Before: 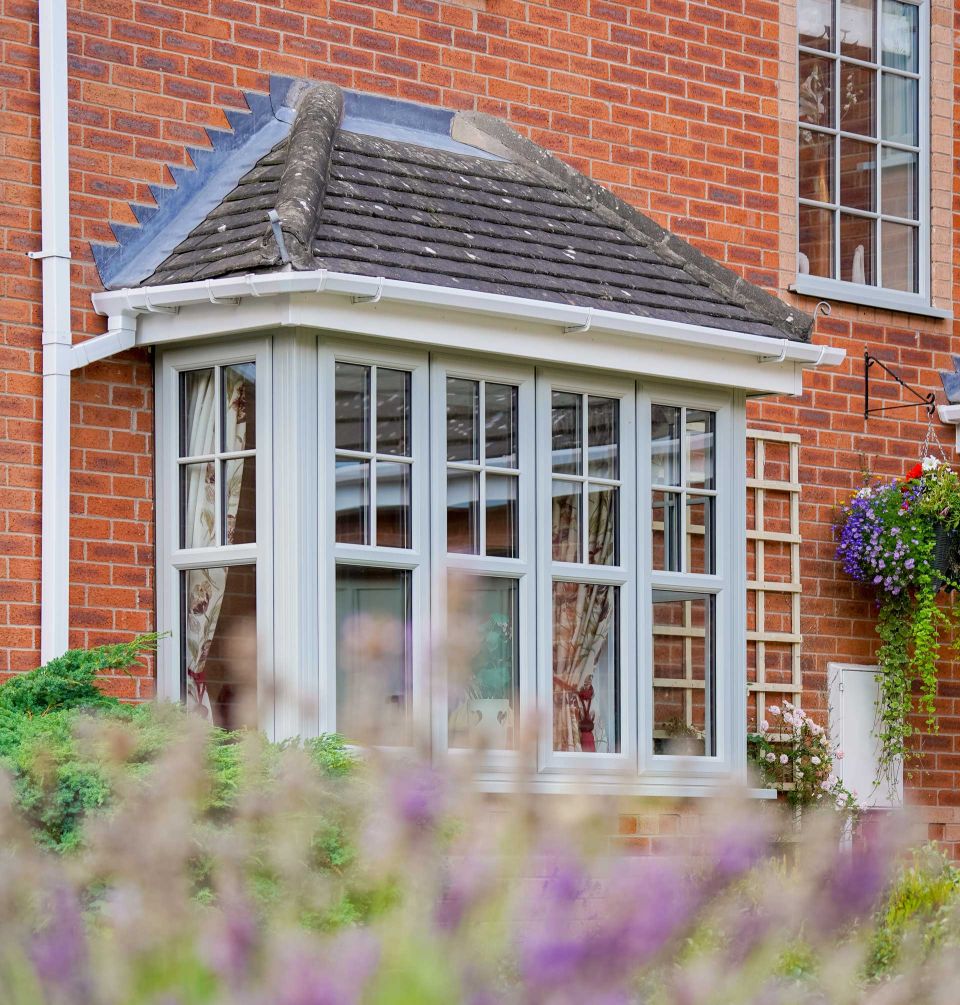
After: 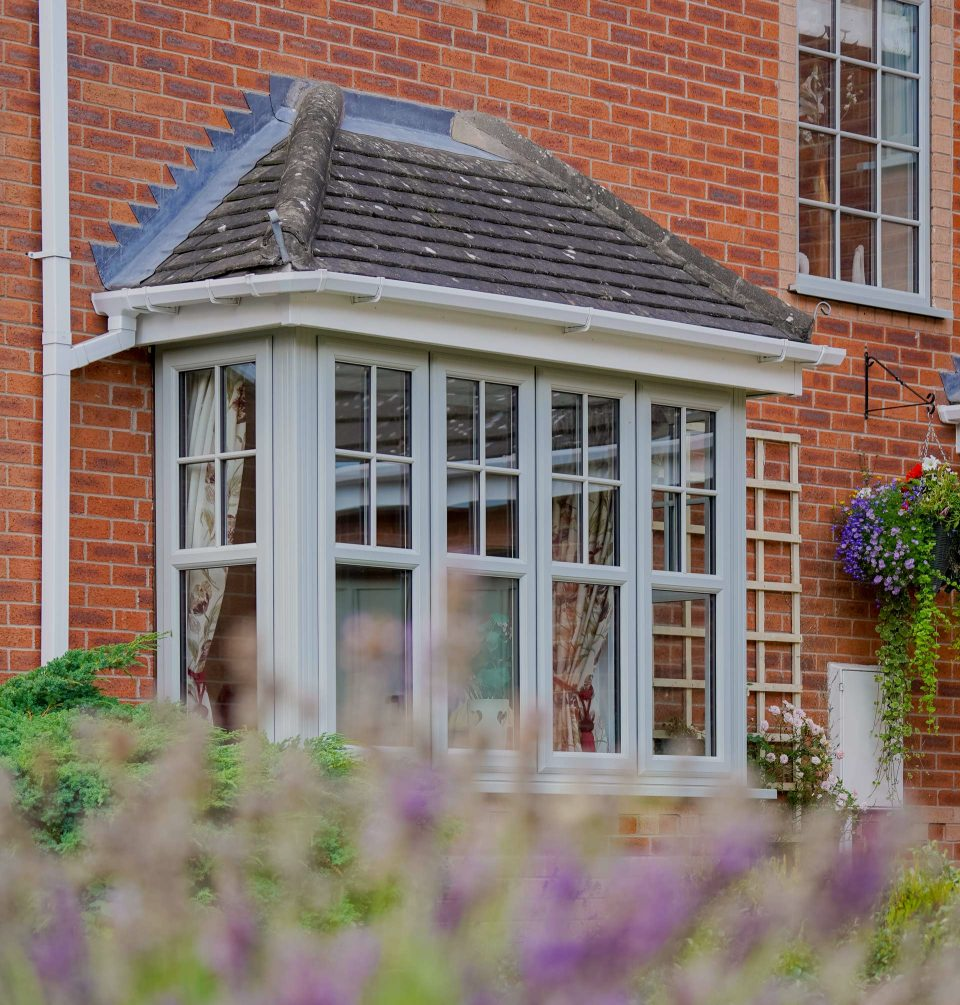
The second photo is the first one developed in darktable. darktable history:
exposure: exposure -0.467 EV, compensate highlight preservation false
